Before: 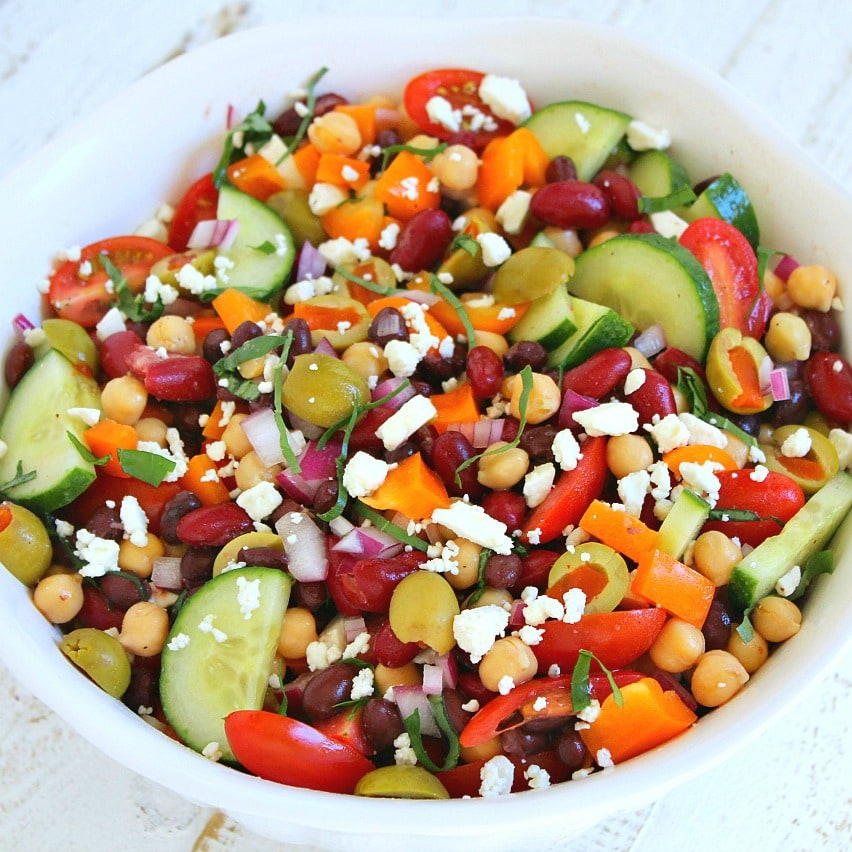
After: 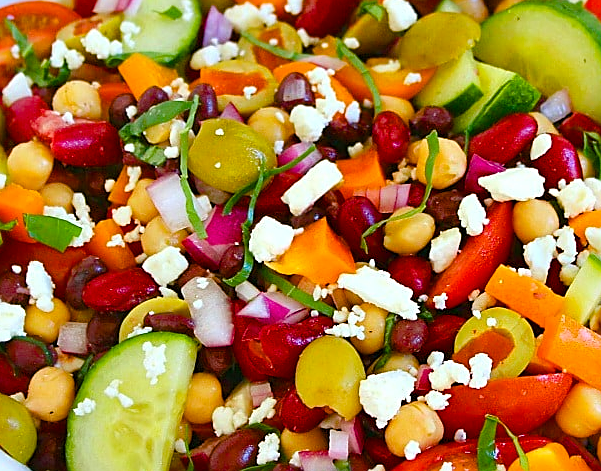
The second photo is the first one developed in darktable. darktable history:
crop: left 11.123%, top 27.61%, right 18.3%, bottom 17.034%
sharpen: on, module defaults
color balance rgb: perceptual saturation grading › global saturation 20%, perceptual saturation grading › highlights -25%, perceptual saturation grading › shadows 50.52%, global vibrance 40.24%
